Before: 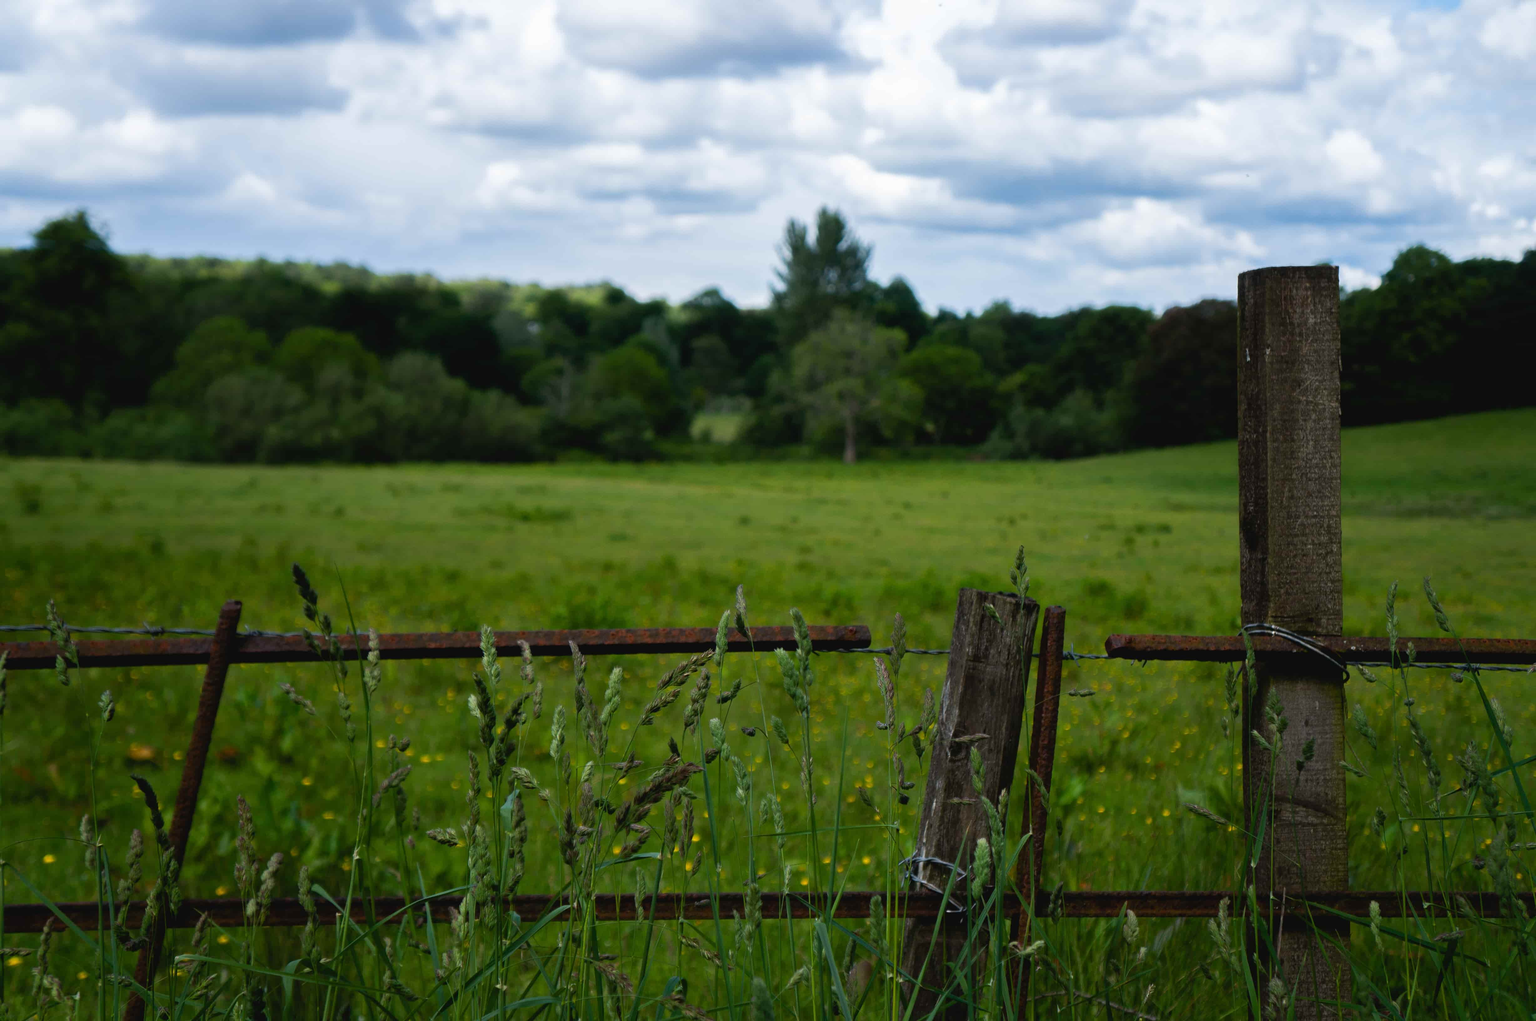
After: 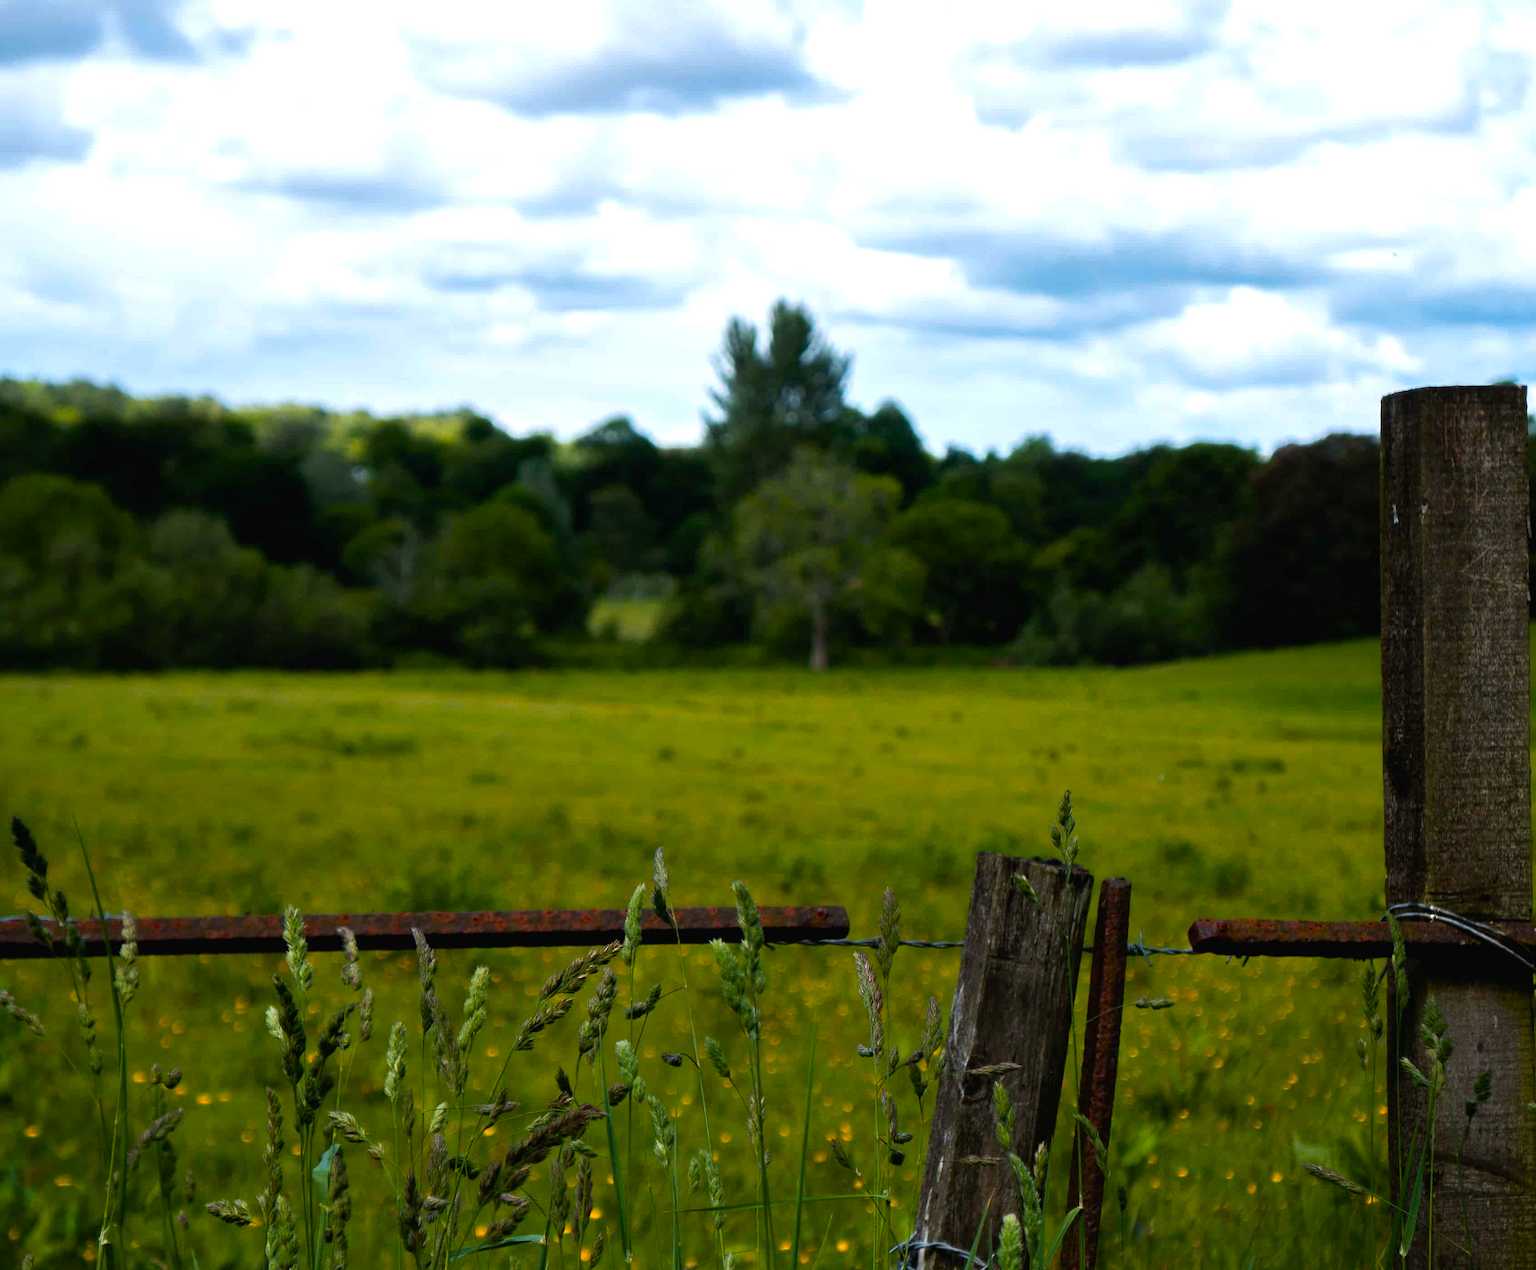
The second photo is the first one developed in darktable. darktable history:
exposure: black level correction 0.001, exposure 0.5 EV, compensate exposure bias true, compensate highlight preservation false
color balance rgb: power › luminance -14.891%, perceptual saturation grading › global saturation 18.613%, global vibrance 10.721%
crop: left 18.555%, right 12.399%, bottom 14.061%
color zones: curves: ch1 [(0.239, 0.552) (0.75, 0.5)]; ch2 [(0.25, 0.462) (0.749, 0.457)]
